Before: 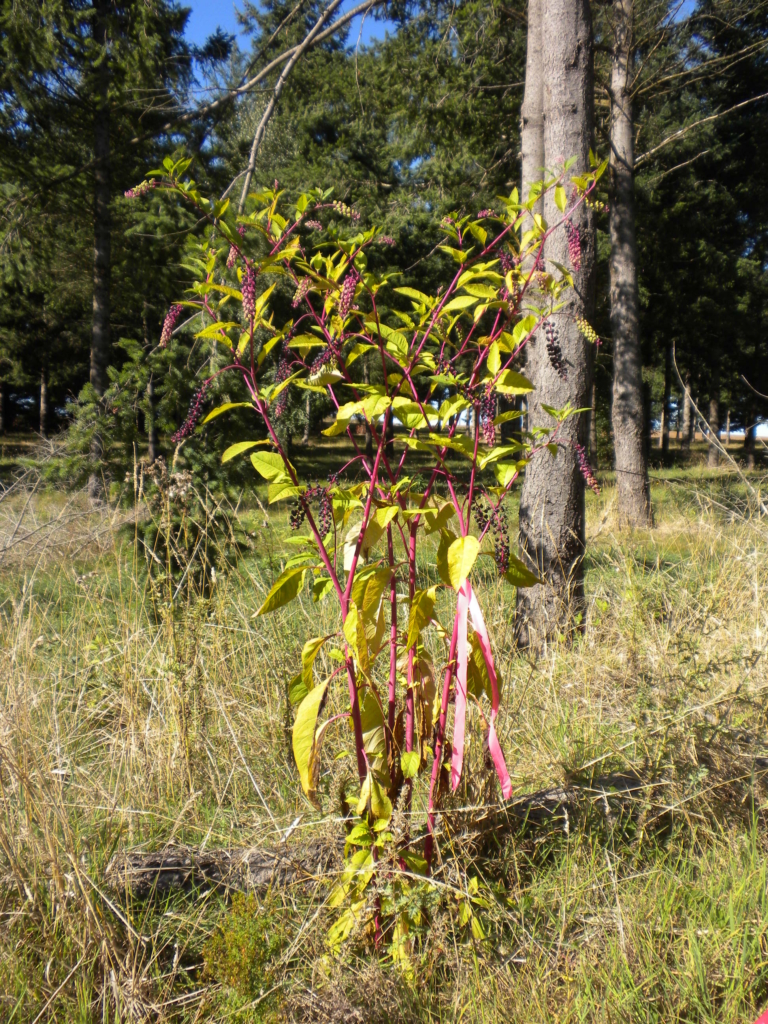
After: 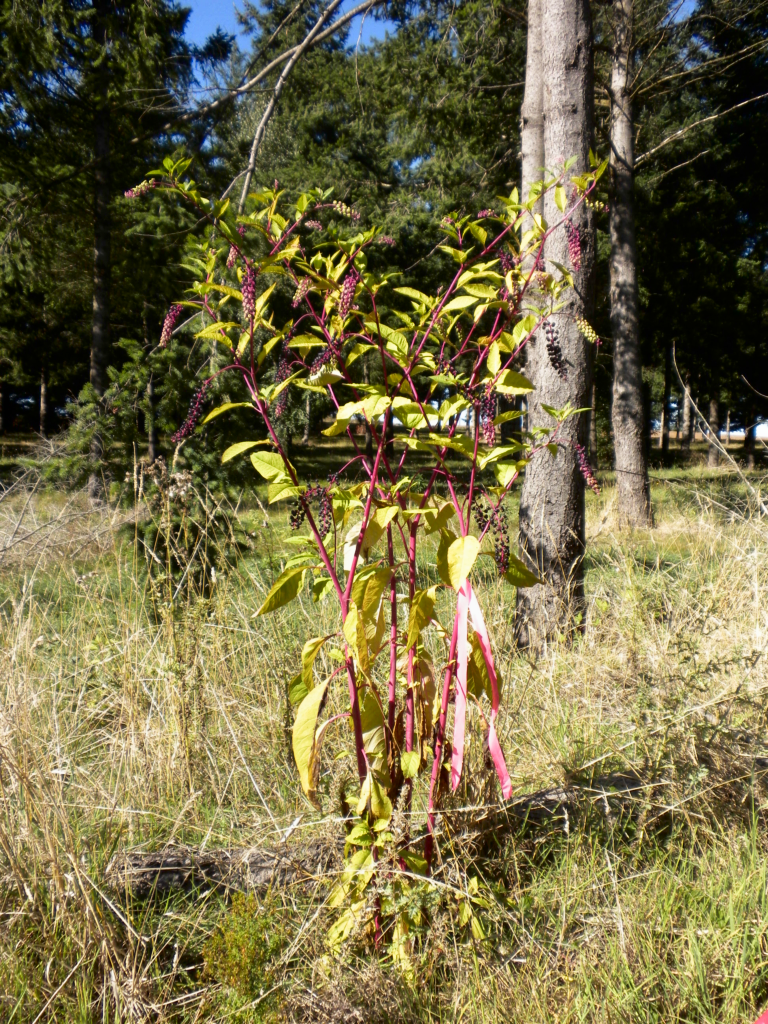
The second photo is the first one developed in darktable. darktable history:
base curve: curves: ch0 [(0, 0) (0.472, 0.508) (1, 1)], preserve colors none
shadows and highlights: shadows -63.61, white point adjustment -5.35, highlights 61.31, highlights color adjustment 0.371%
